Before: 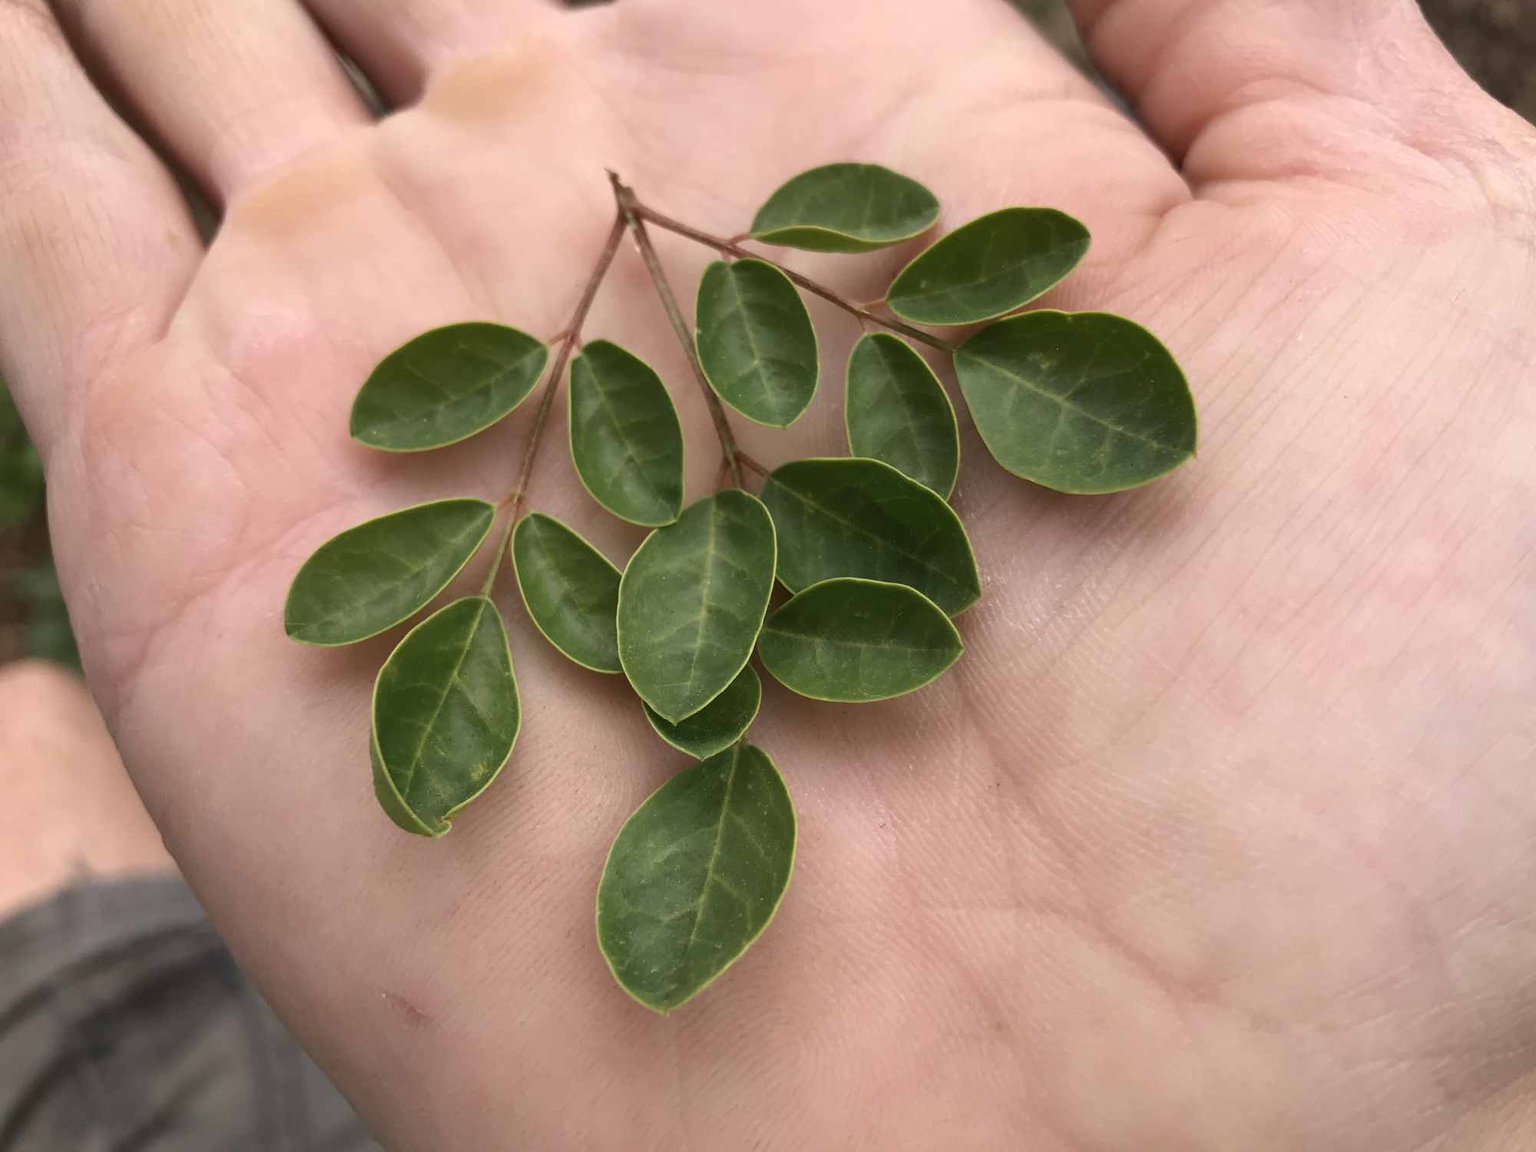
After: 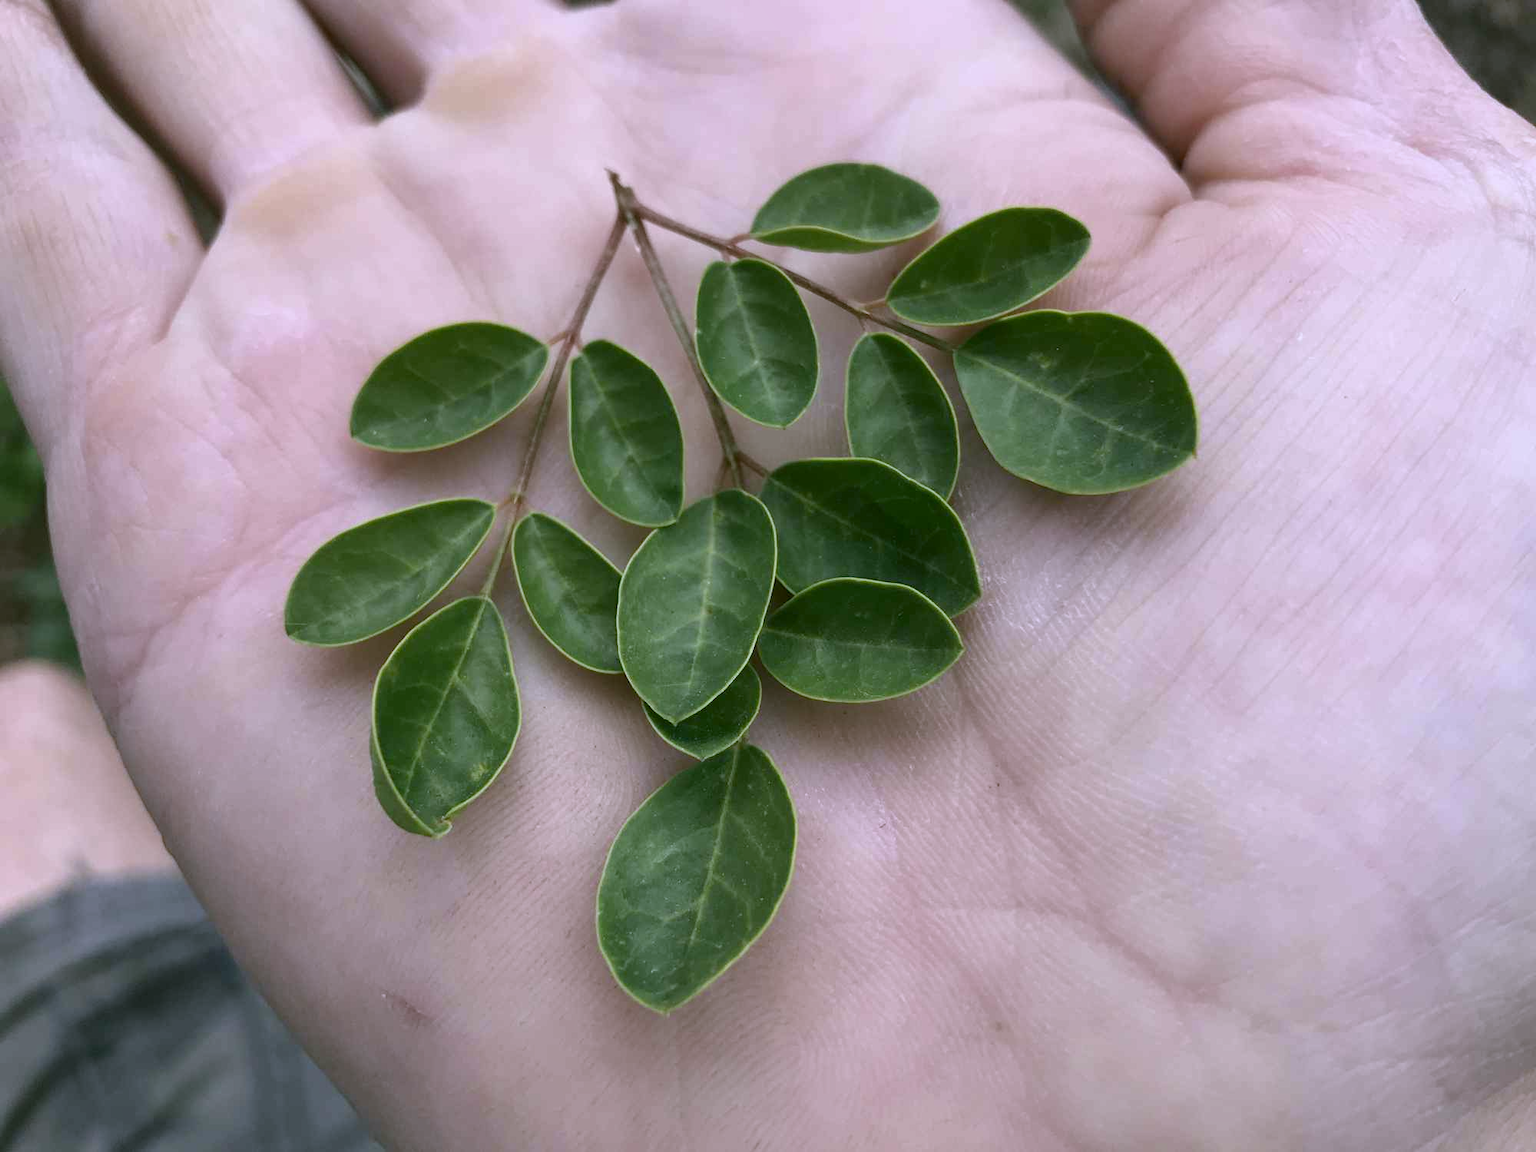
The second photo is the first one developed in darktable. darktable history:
color correction: highlights a* 4.02, highlights b* 4.98, shadows a* -7.55, shadows b* 4.98
white balance: red 0.871, blue 1.249
local contrast: highlights 100%, shadows 100%, detail 120%, midtone range 0.2
